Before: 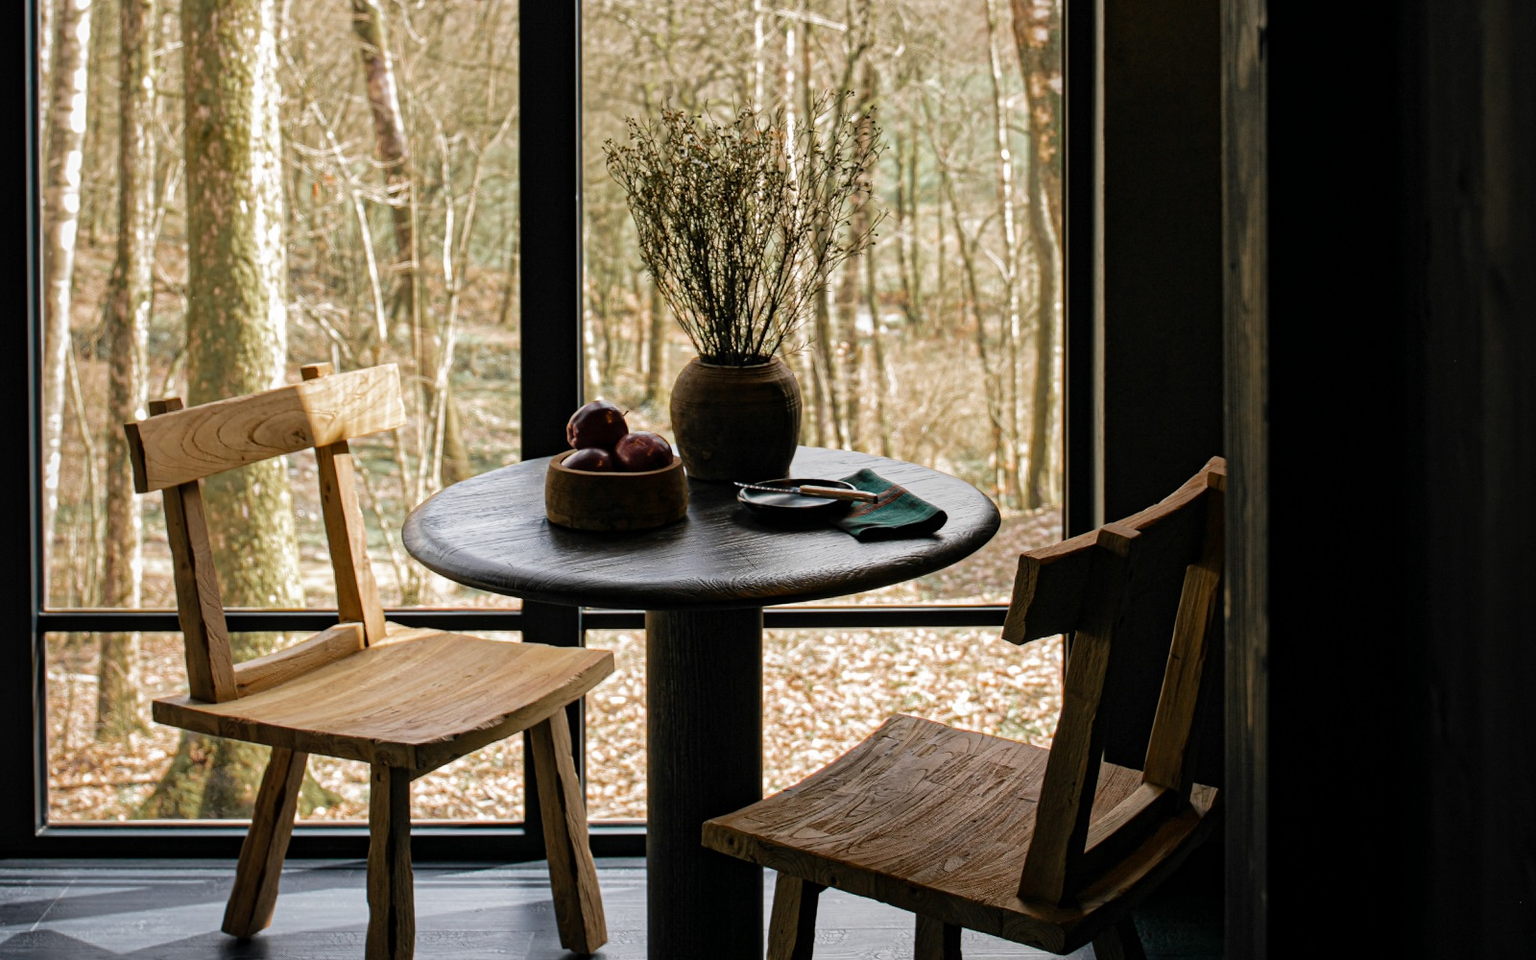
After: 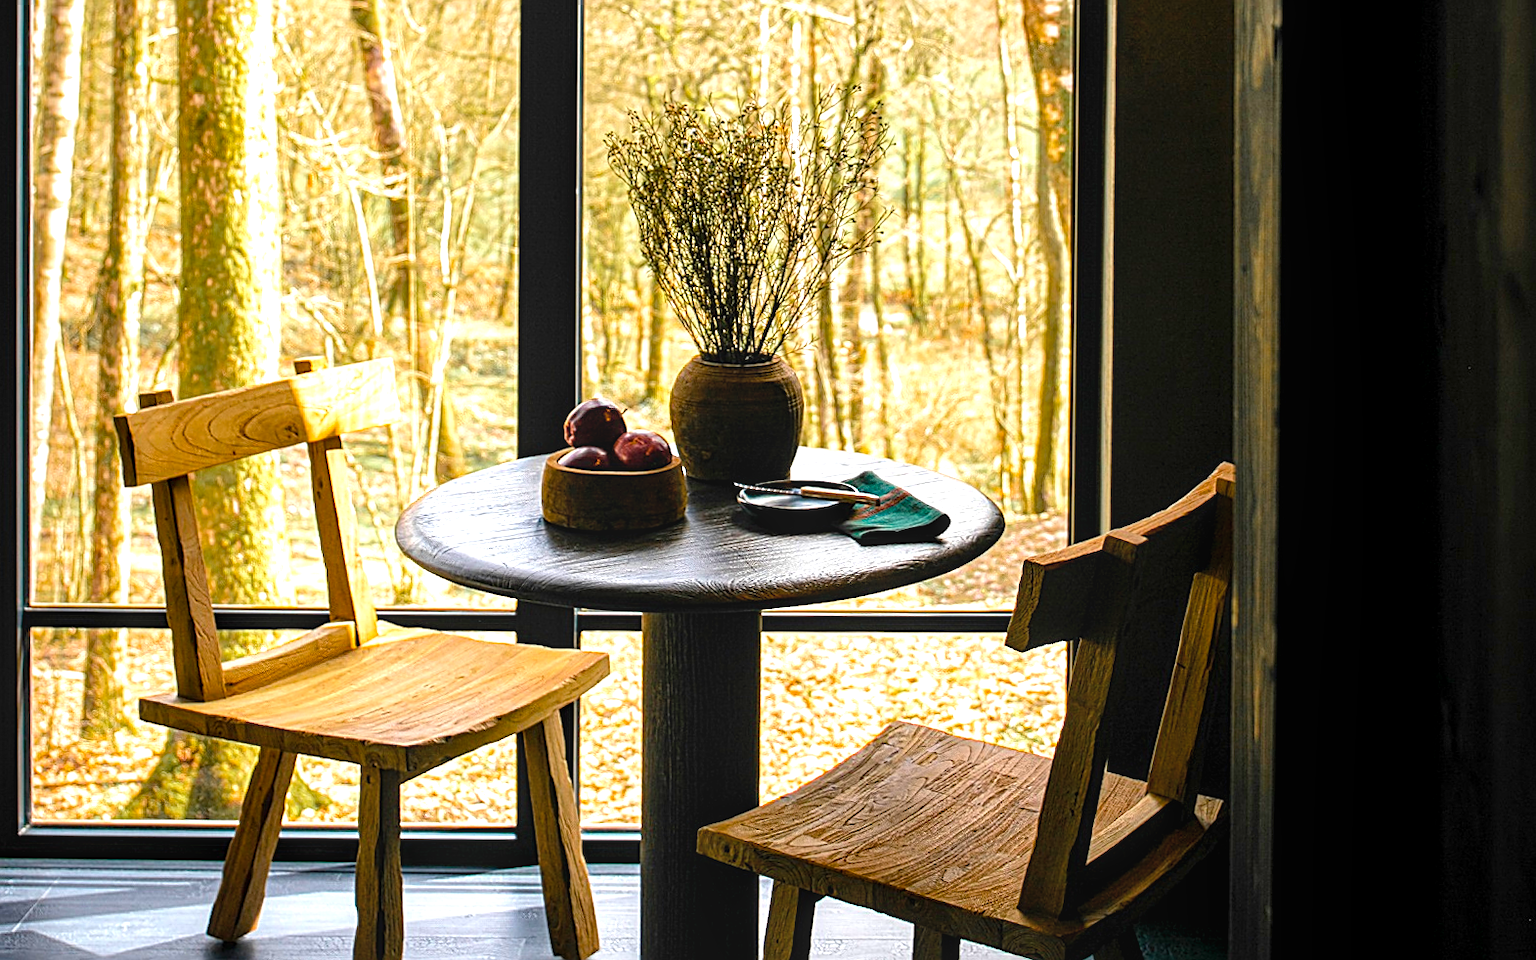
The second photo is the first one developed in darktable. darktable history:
crop and rotate: angle -0.658°
contrast equalizer: y [[0.5, 0.5, 0.501, 0.63, 0.504, 0.5], [0.5 ×6], [0.5 ×6], [0 ×6], [0 ×6]], mix -0.992
color balance rgb: linear chroma grading › mid-tones 7.25%, perceptual saturation grading › global saturation 35.98%, global vibrance 20%
sharpen: on, module defaults
exposure: black level correction 0.001, exposure 1.119 EV, compensate highlight preservation false
local contrast: on, module defaults
